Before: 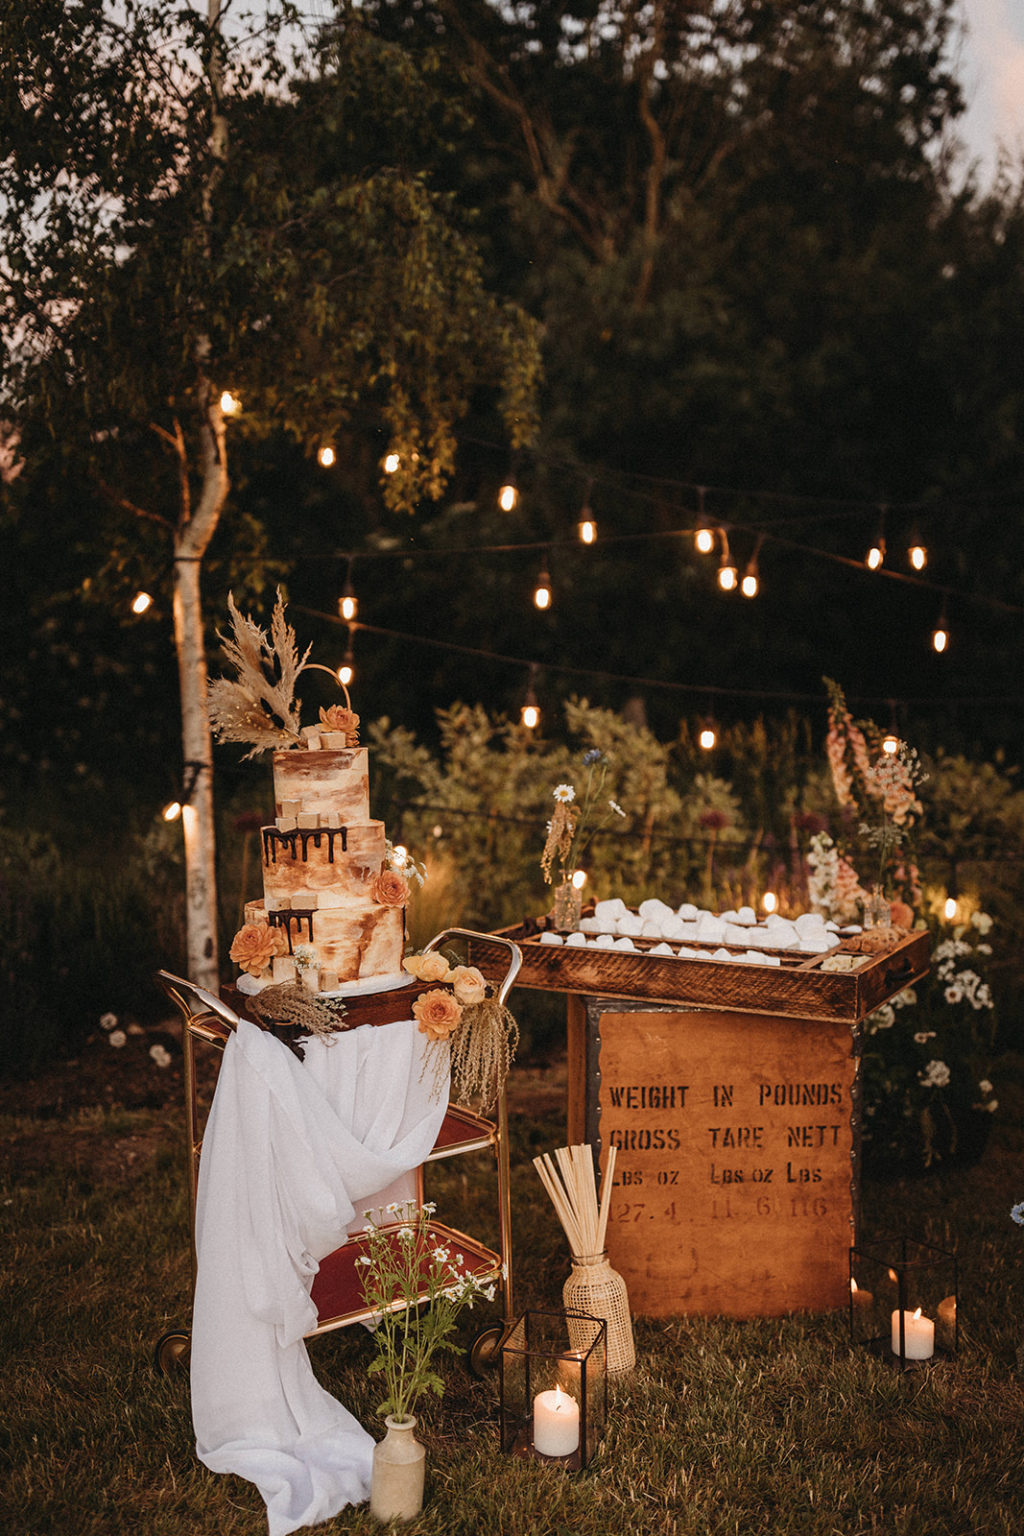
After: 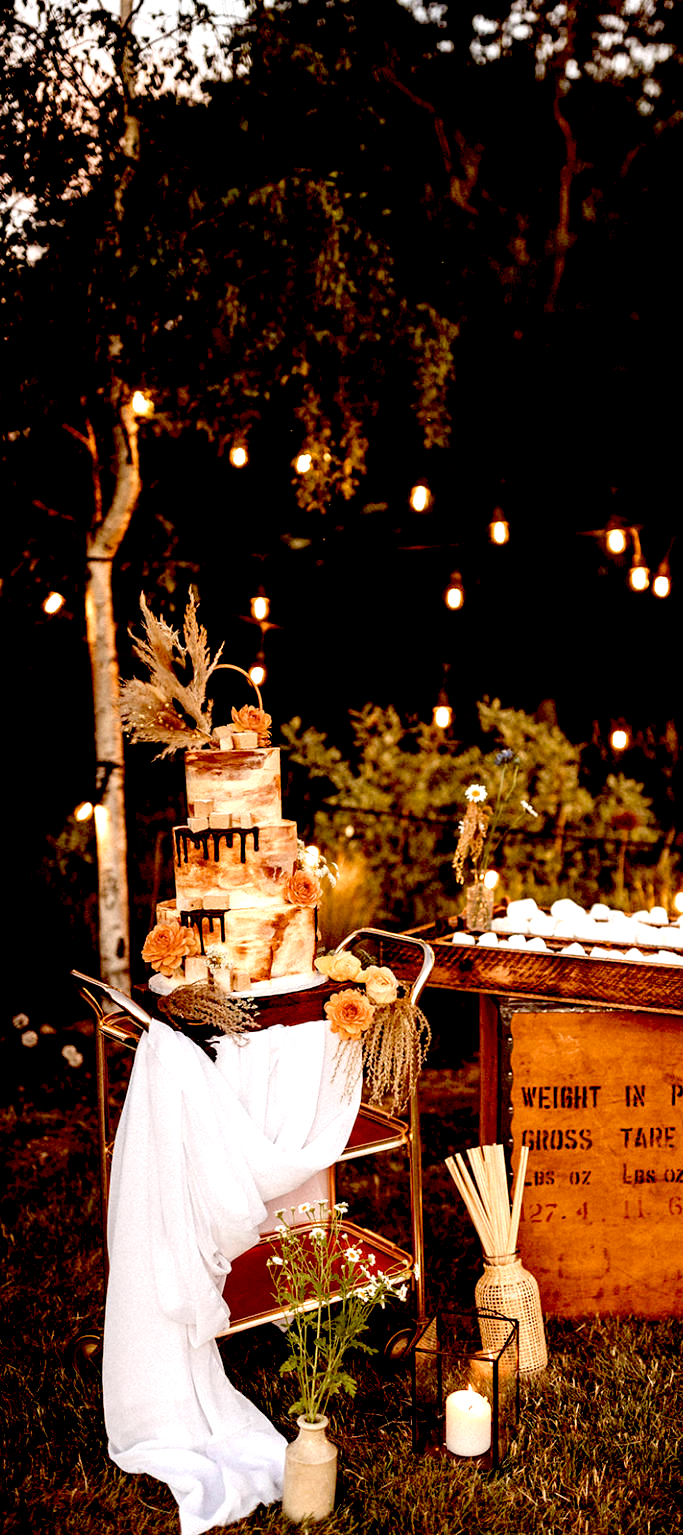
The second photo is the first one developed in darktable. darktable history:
crop and rotate: left 8.661%, right 24.598%
exposure: black level correction 0.035, exposure 0.907 EV, compensate exposure bias true, compensate highlight preservation false
